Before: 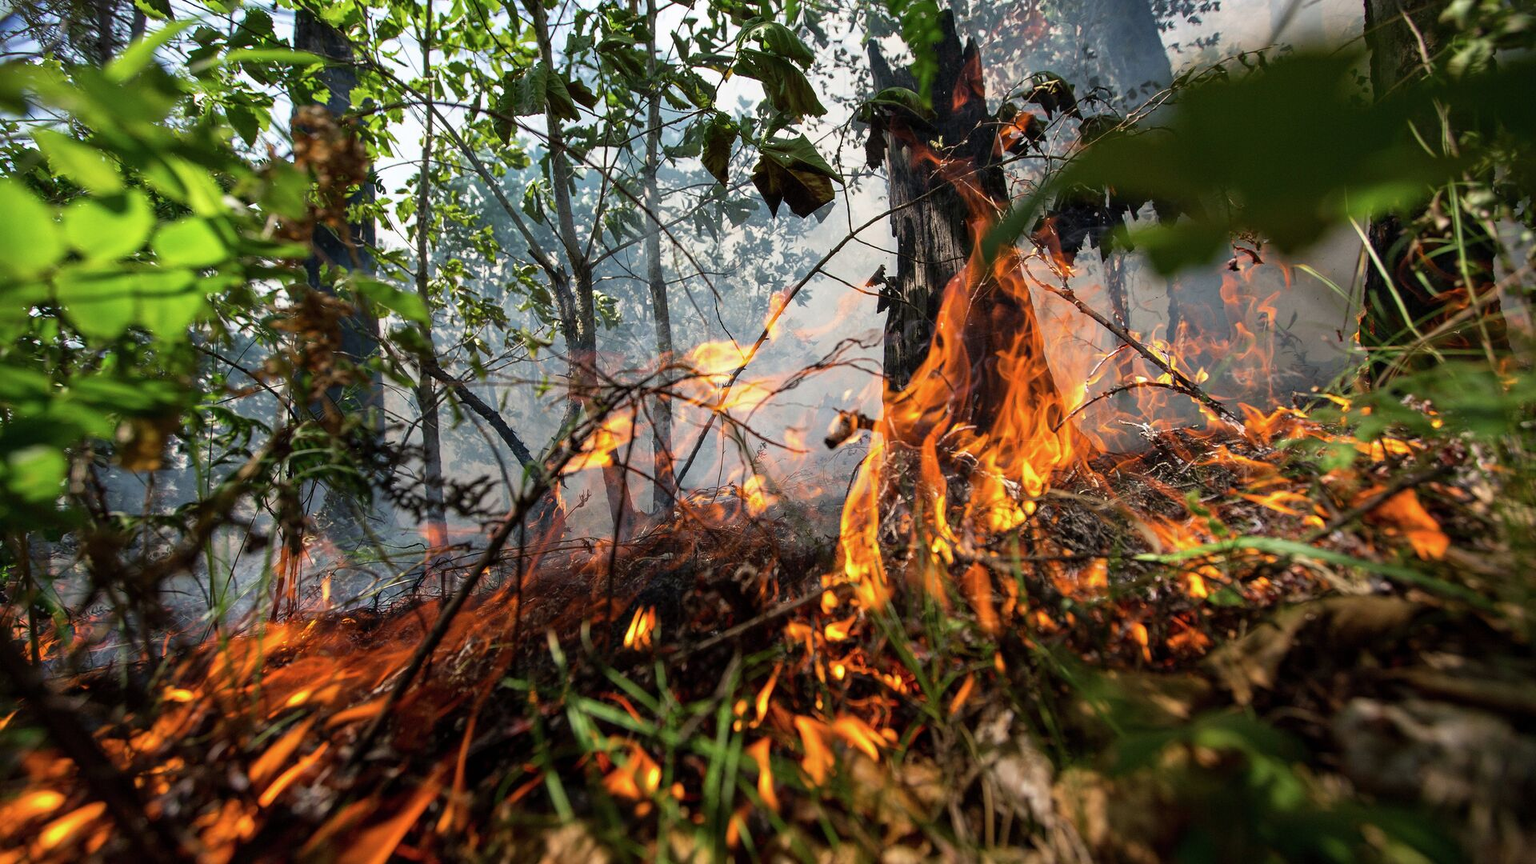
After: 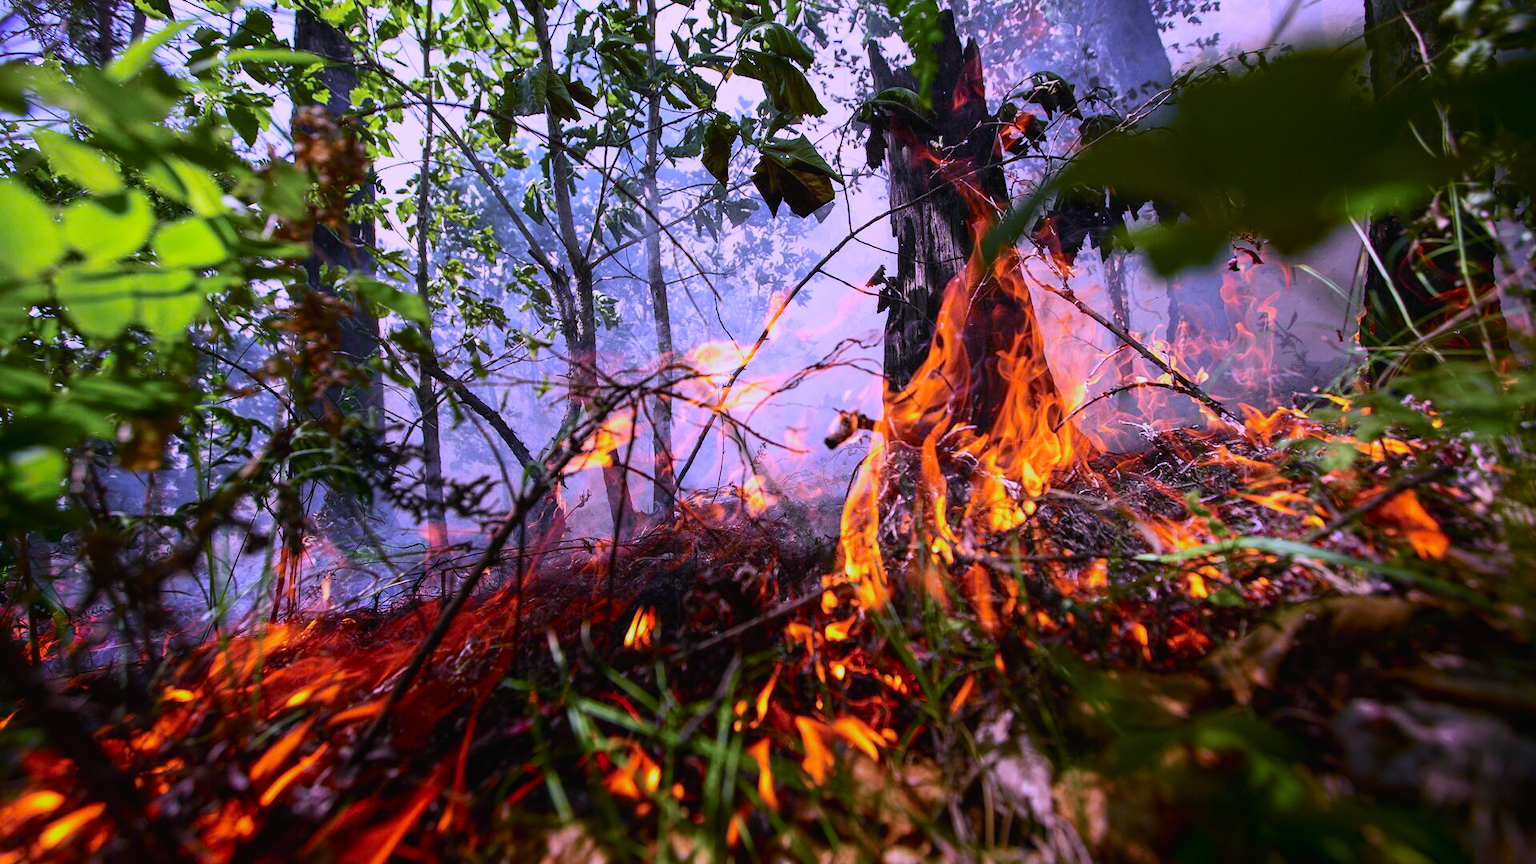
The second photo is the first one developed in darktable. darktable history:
shadows and highlights: shadows -40.15, highlights 62.88, soften with gaussian
white balance: red 0.98, blue 1.61
tone curve: curves: ch0 [(0, 0.018) (0.036, 0.038) (0.15, 0.131) (0.27, 0.247) (0.545, 0.561) (0.761, 0.761) (1, 0.919)]; ch1 [(0, 0) (0.179, 0.173) (0.322, 0.32) (0.429, 0.431) (0.502, 0.5) (0.519, 0.522) (0.562, 0.588) (0.625, 0.67) (0.711, 0.745) (1, 1)]; ch2 [(0, 0) (0.29, 0.295) (0.404, 0.436) (0.497, 0.499) (0.521, 0.523) (0.561, 0.605) (0.657, 0.655) (0.712, 0.764) (1, 1)], color space Lab, independent channels, preserve colors none
